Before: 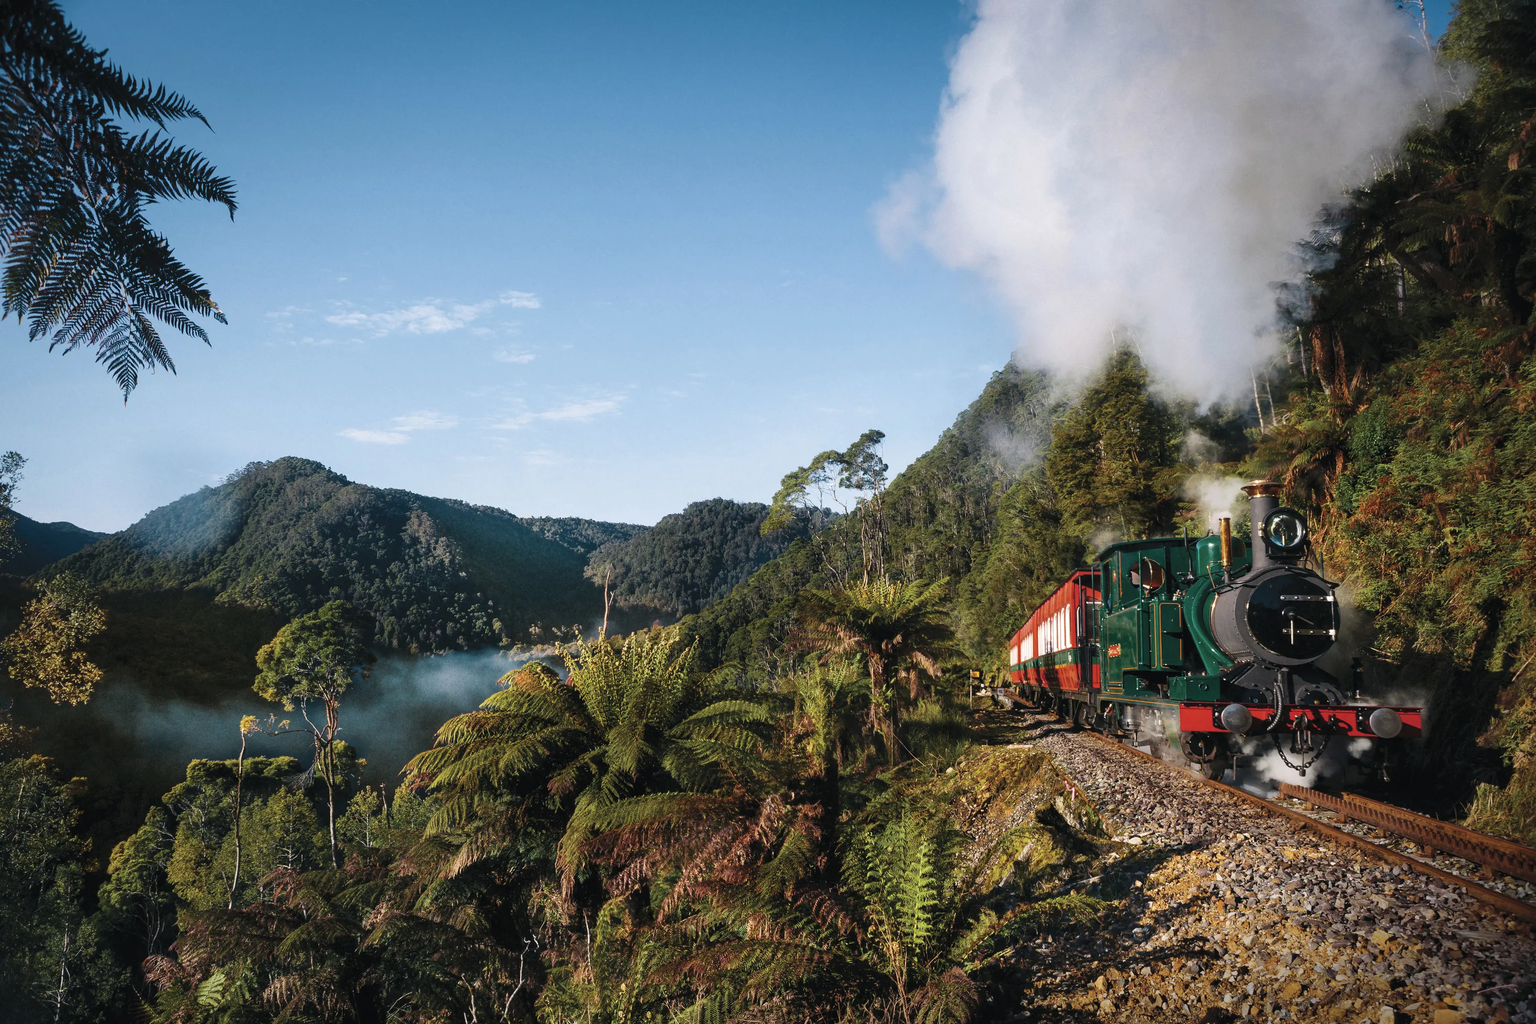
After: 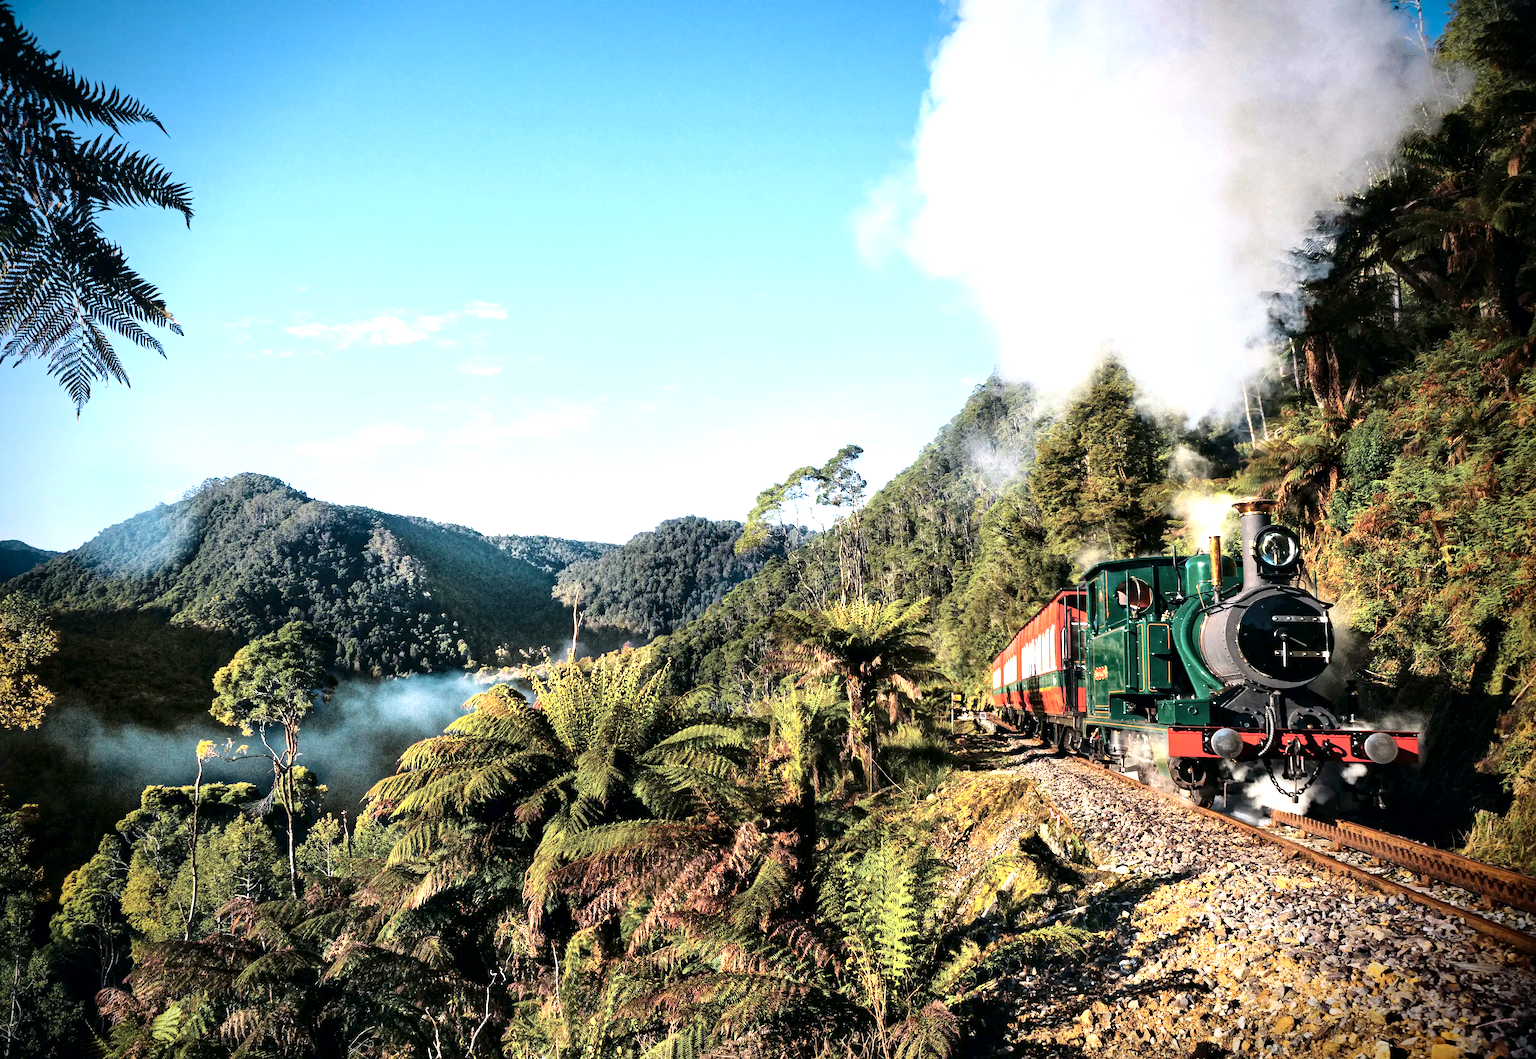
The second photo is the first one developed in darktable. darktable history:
crop and rotate: left 3.3%
tone curve: curves: ch0 [(0, 0) (0.003, 0) (0.011, 0.001) (0.025, 0.003) (0.044, 0.005) (0.069, 0.012) (0.1, 0.023) (0.136, 0.039) (0.177, 0.088) (0.224, 0.15) (0.277, 0.239) (0.335, 0.334) (0.399, 0.43) (0.468, 0.526) (0.543, 0.621) (0.623, 0.711) (0.709, 0.791) (0.801, 0.87) (0.898, 0.949) (1, 1)], color space Lab, independent channels, preserve colors none
haze removal: compatibility mode true, adaptive false
exposure: exposure 1.204 EV, compensate highlight preservation false
local contrast: mode bilateral grid, contrast 20, coarseness 50, detail 119%, midtone range 0.2
vignetting: fall-off radius 64.11%, brightness -0.997, saturation 0.492
contrast equalizer: octaves 7, y [[0.439, 0.44, 0.442, 0.457, 0.493, 0.498], [0.5 ×6], [0.5 ×6], [0 ×6], [0 ×6]], mix -0.213
